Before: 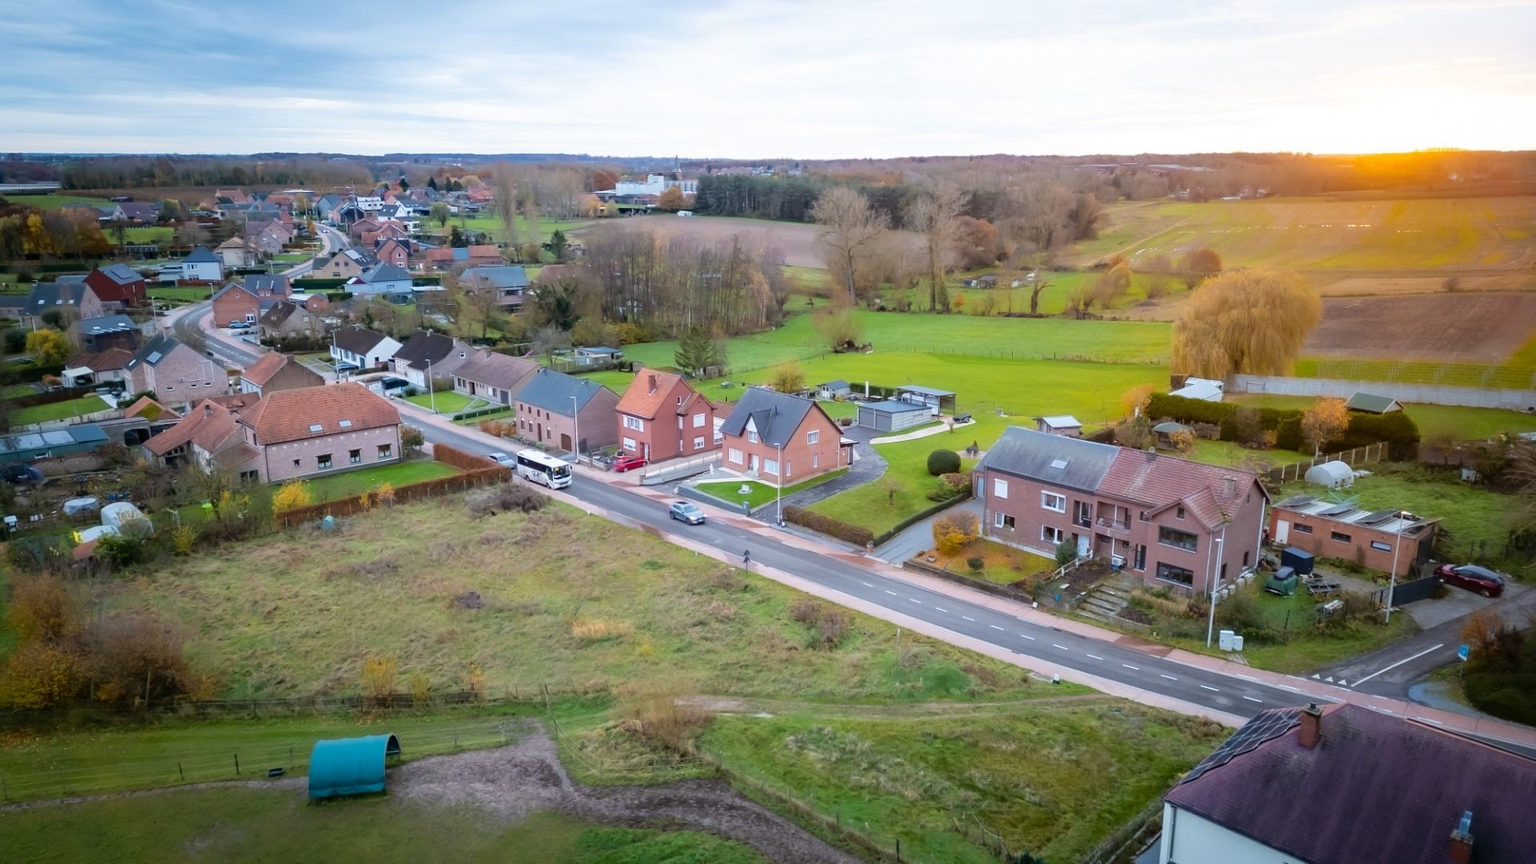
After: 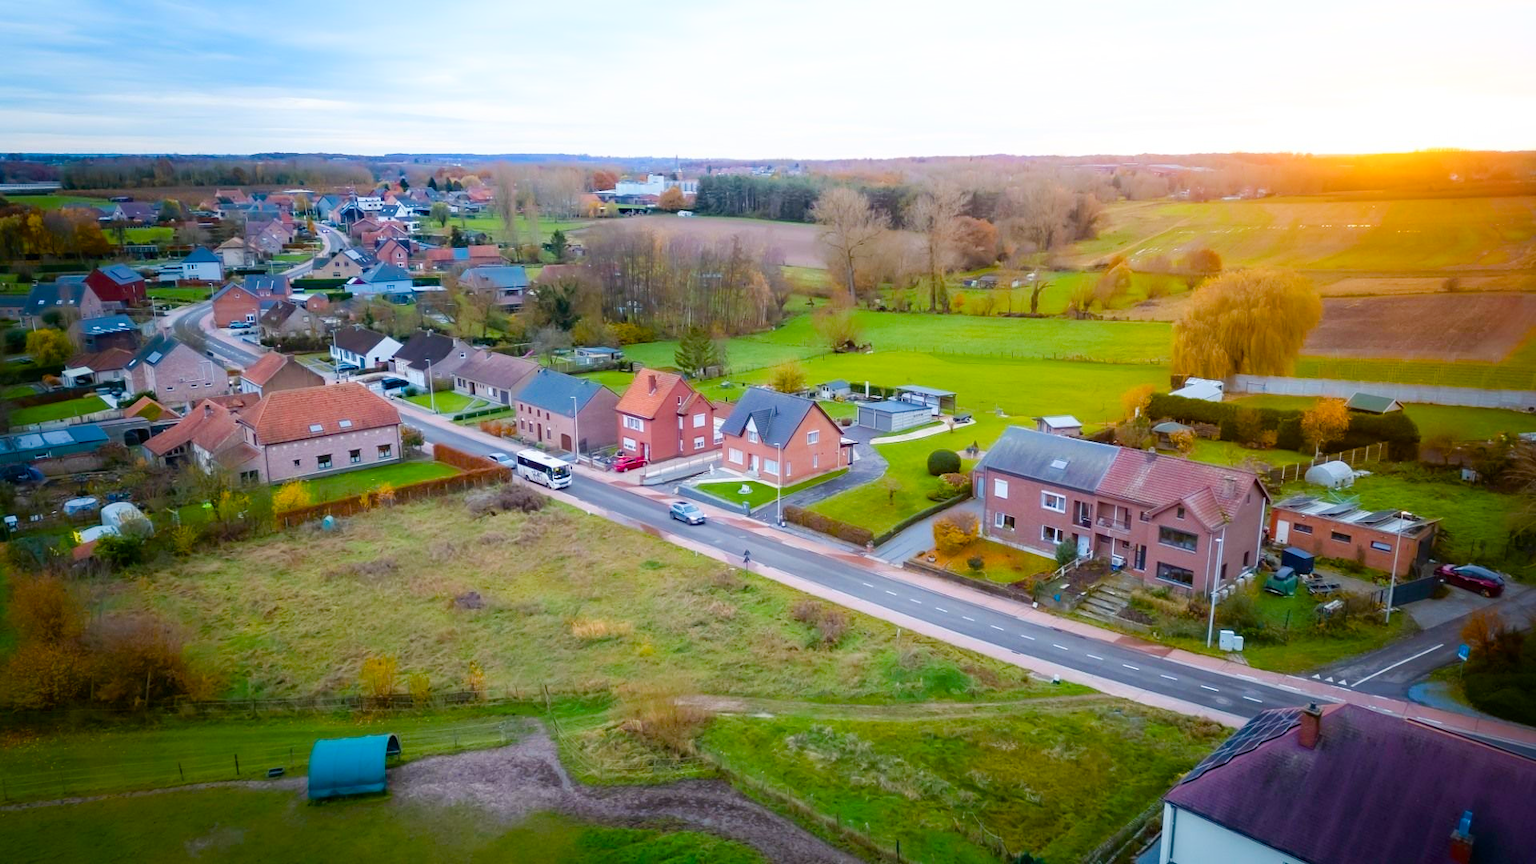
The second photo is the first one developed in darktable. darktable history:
color balance rgb: power › hue 308.39°, perceptual saturation grading › global saturation 28.005%, perceptual saturation grading › highlights -24.954%, perceptual saturation grading › mid-tones 25.189%, perceptual saturation grading › shadows 49.535%, global vibrance 20%
shadows and highlights: shadows -41.43, highlights 63.96, soften with gaussian
